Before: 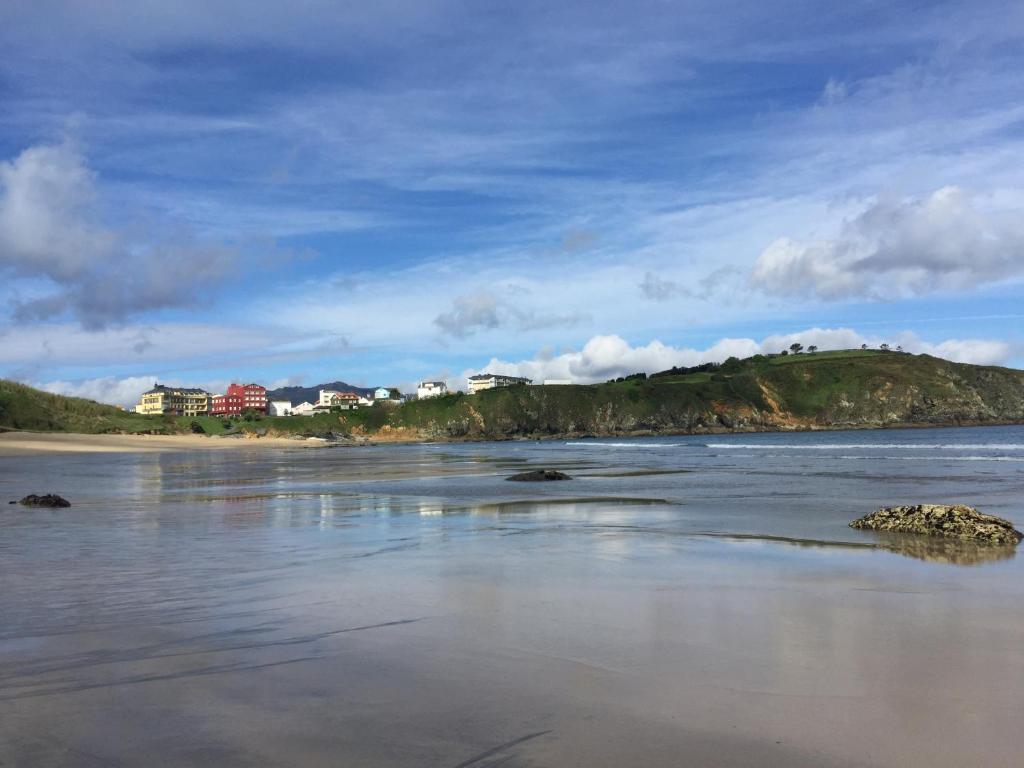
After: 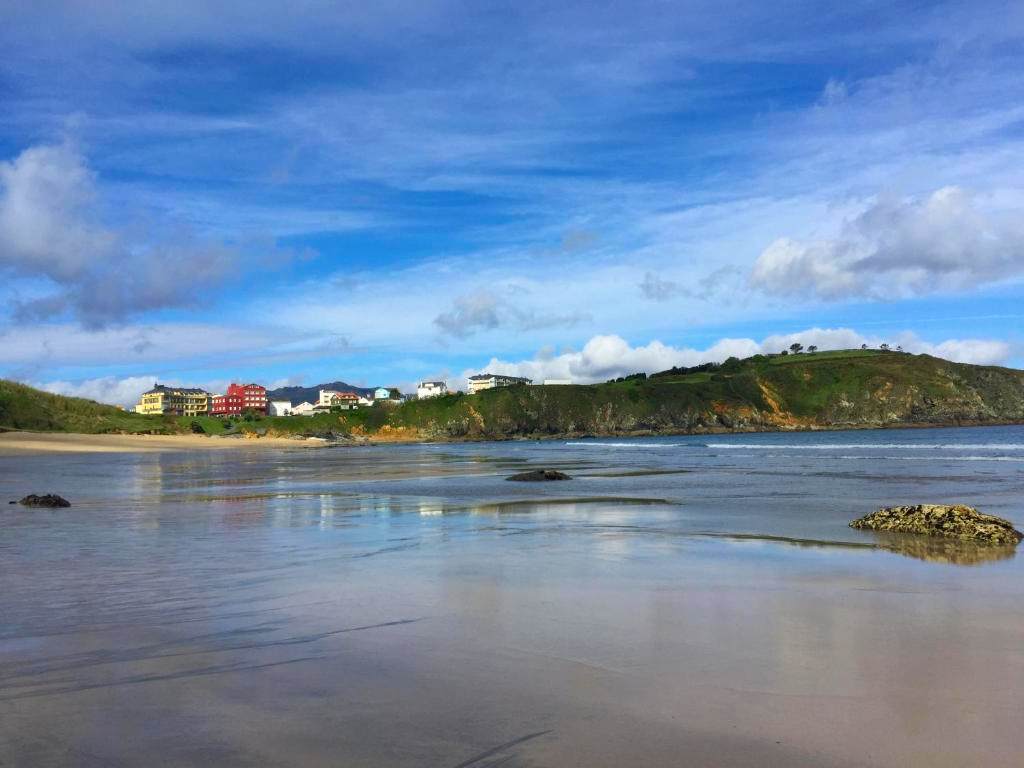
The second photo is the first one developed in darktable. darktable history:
color balance rgb: perceptual saturation grading › global saturation 30%, global vibrance 20%
tone equalizer: on, module defaults
